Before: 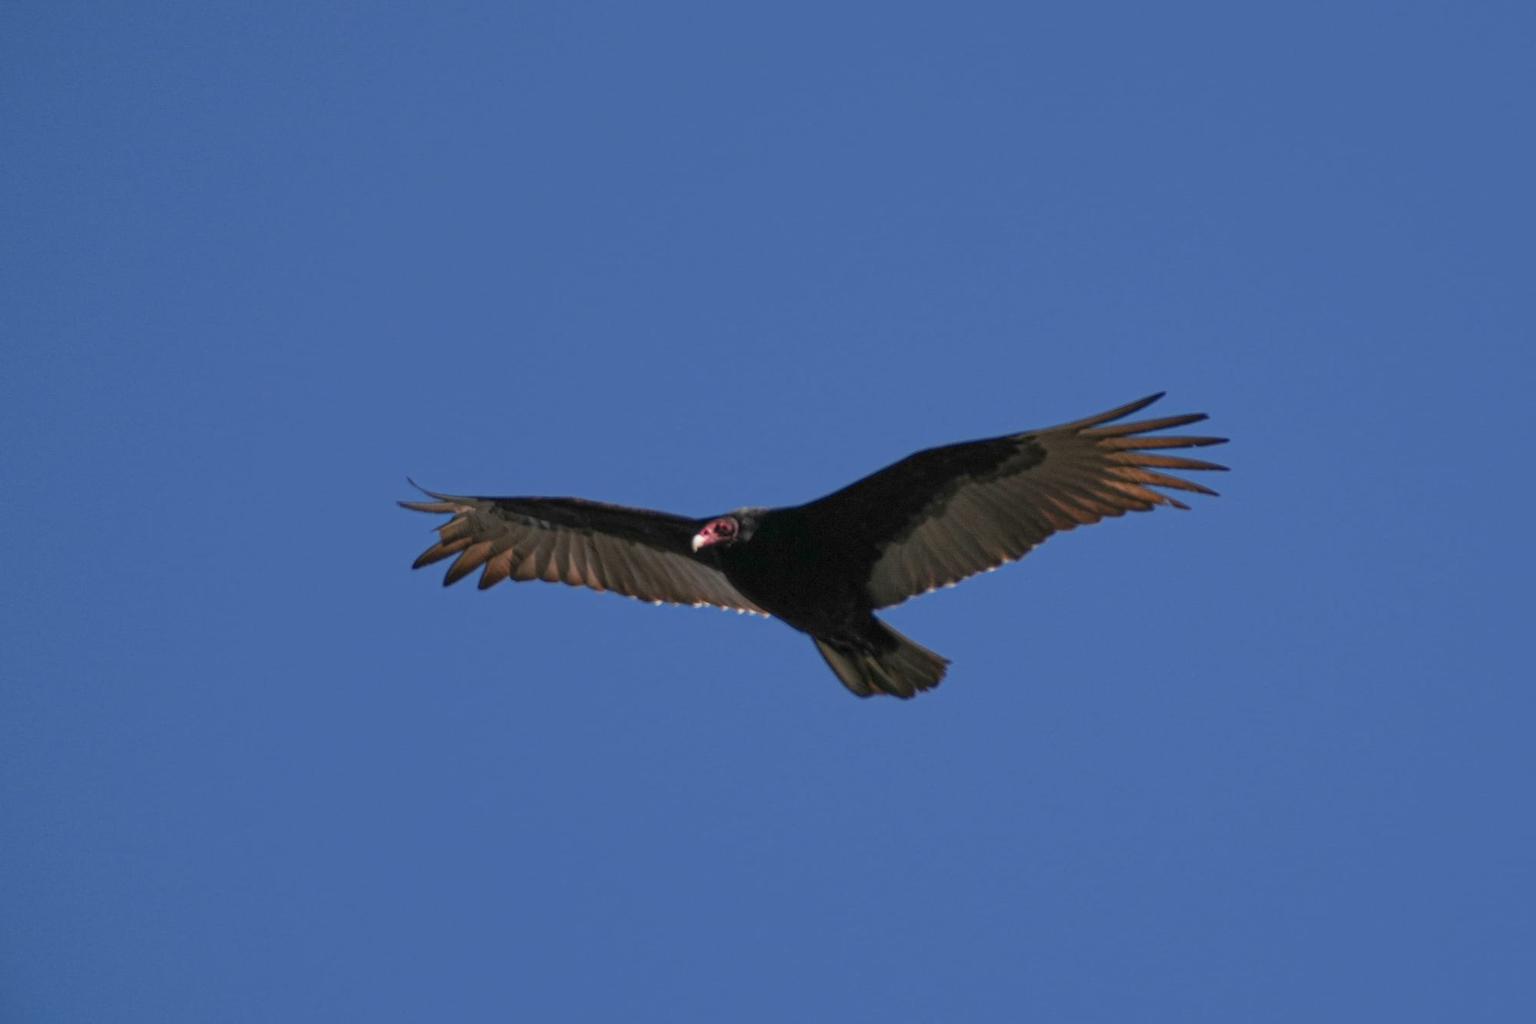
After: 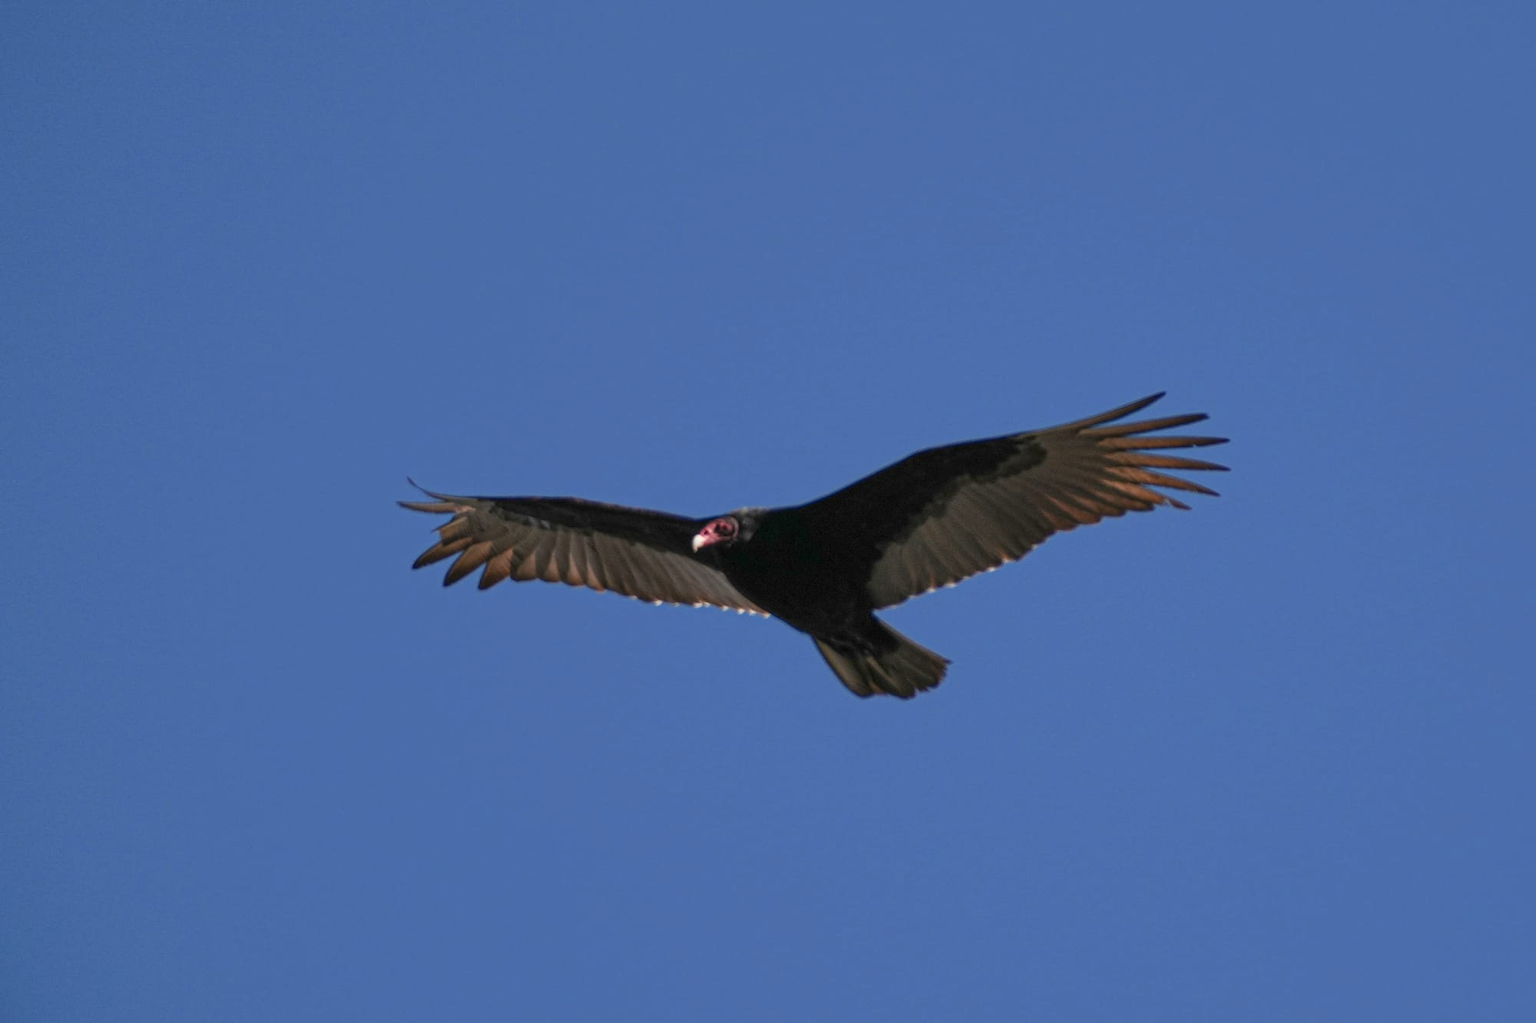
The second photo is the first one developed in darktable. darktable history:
contrast brightness saturation: contrast 0.1, brightness 0.02, saturation 0.02
color correction: saturation 0.98
